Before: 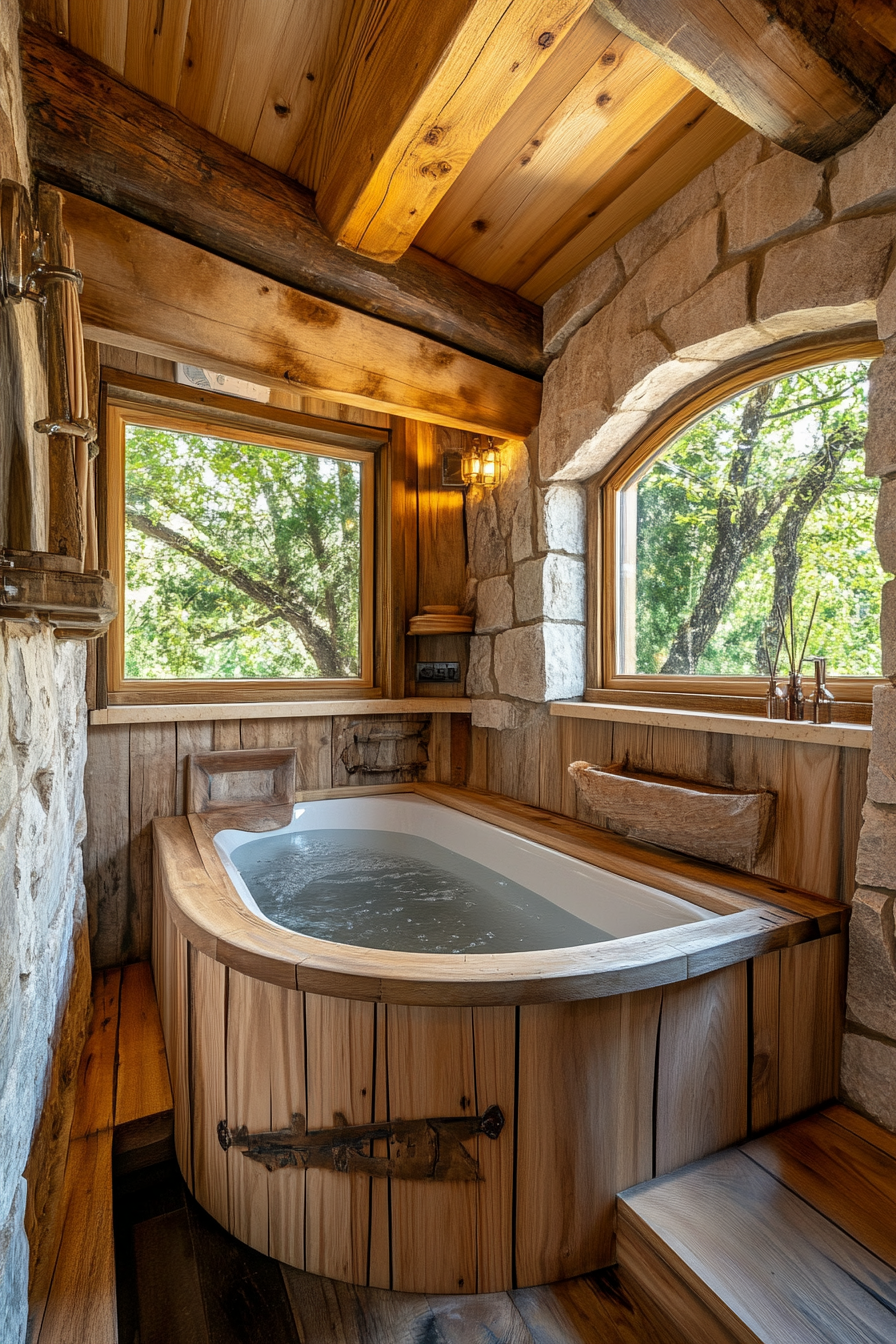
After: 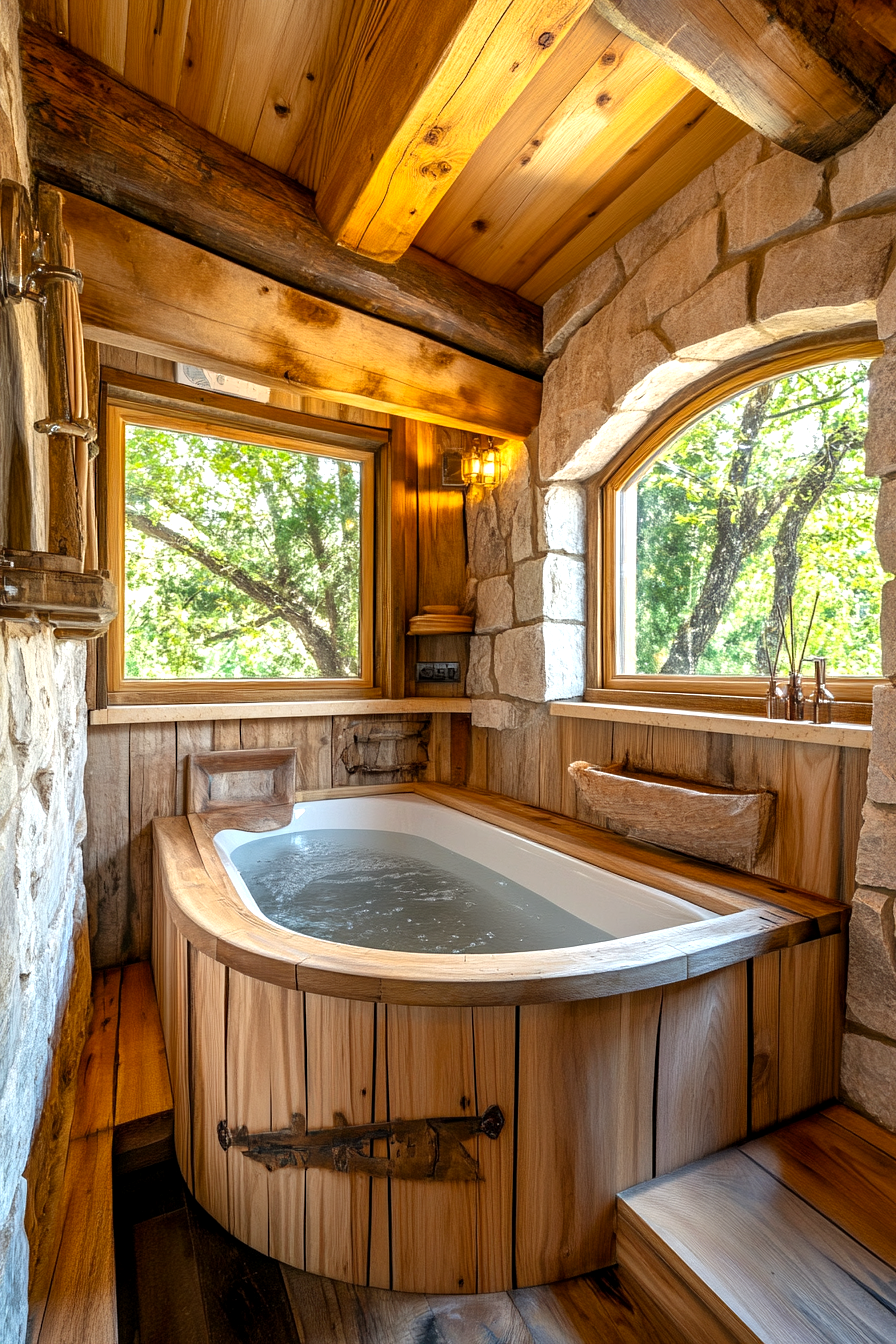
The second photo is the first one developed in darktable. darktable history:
exposure: black level correction 0.001, exposure 0.499 EV, compensate exposure bias true, compensate highlight preservation false
color balance rgb: shadows lift › chroma 2.038%, shadows lift › hue 50.96°, perceptual saturation grading › global saturation 10.408%
sharpen: radius 5.333, amount 0.315, threshold 26.777
